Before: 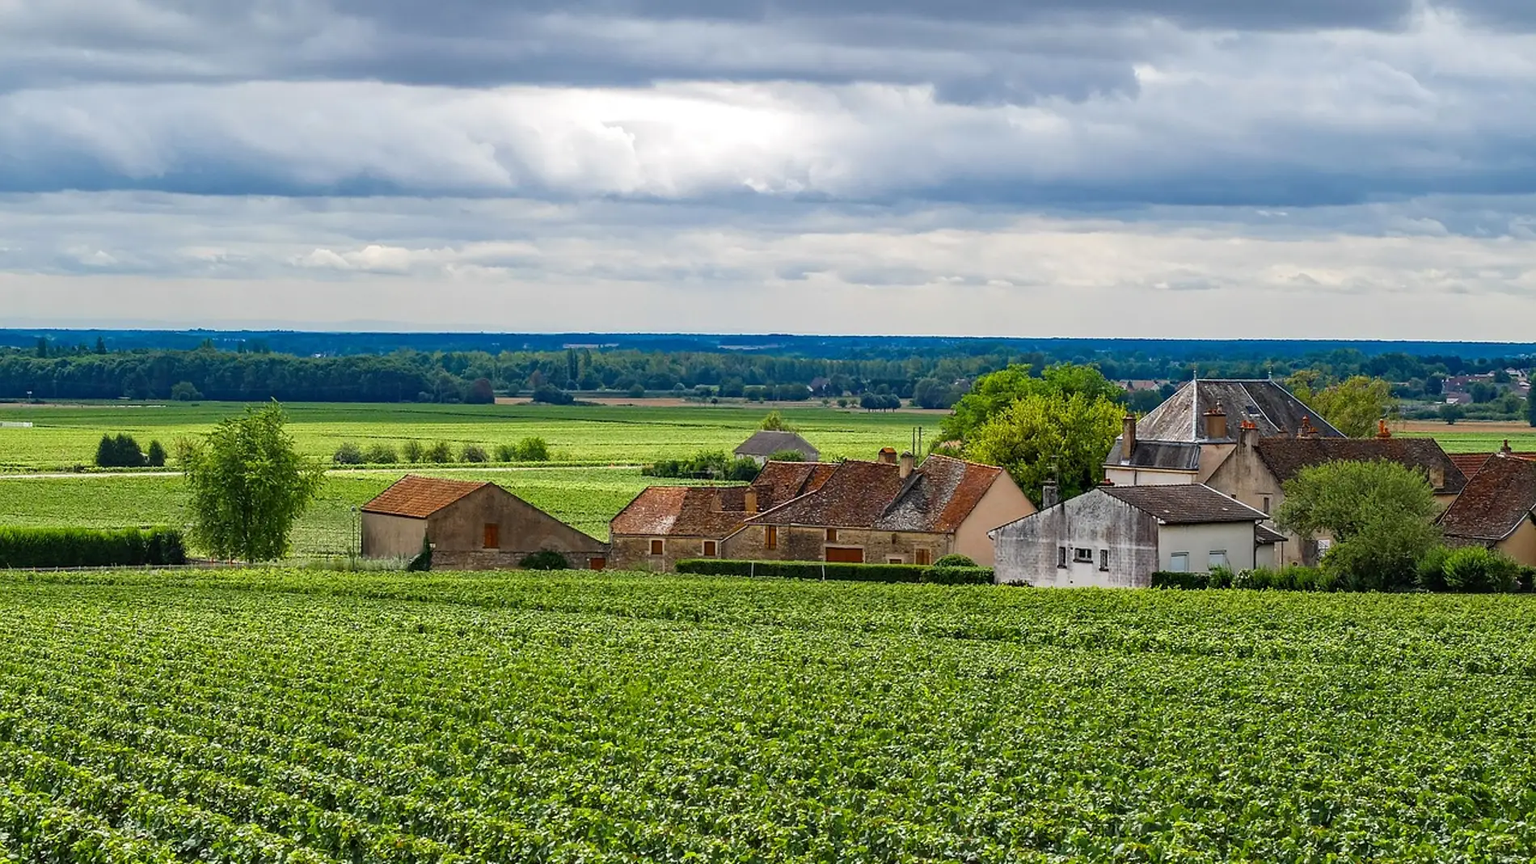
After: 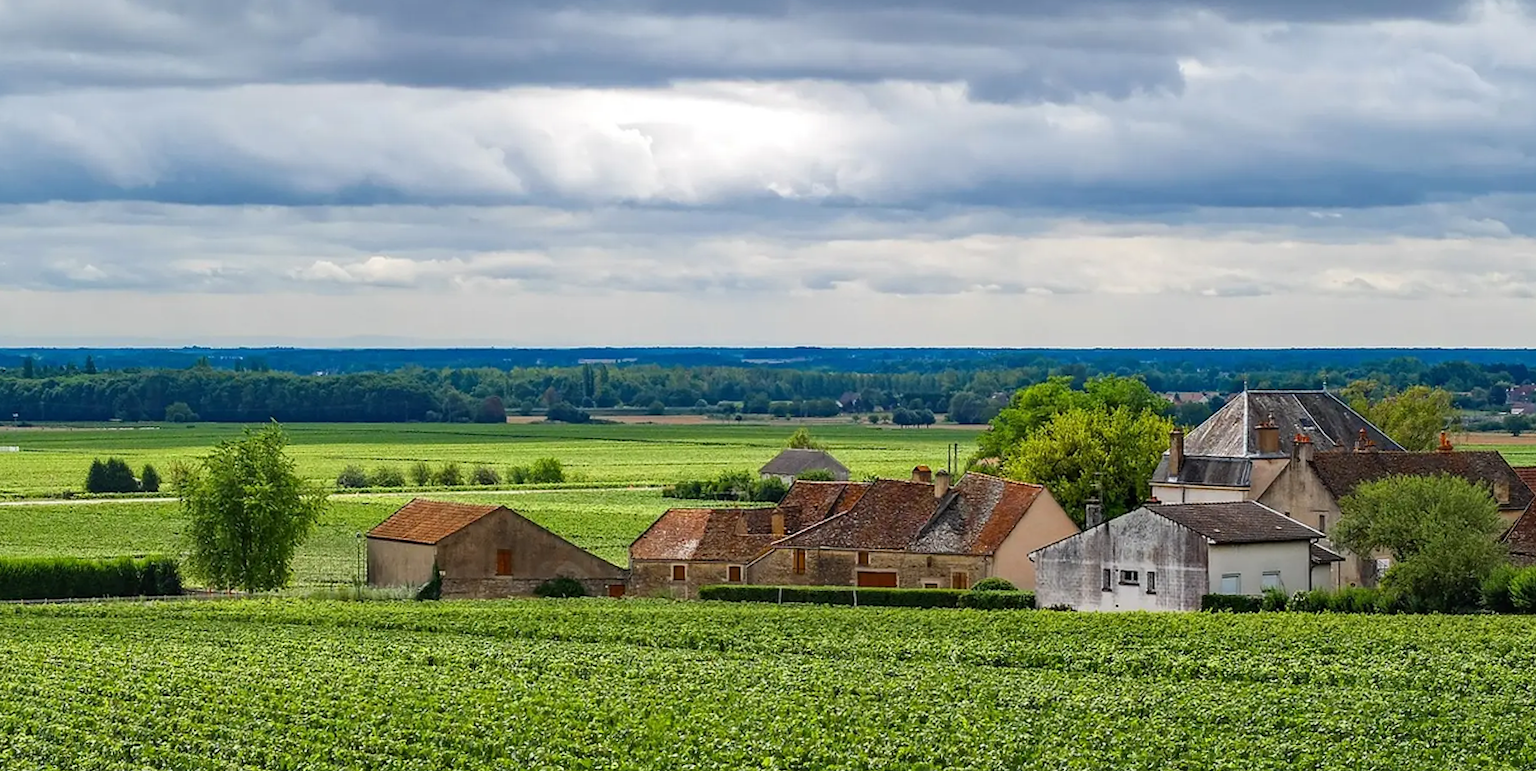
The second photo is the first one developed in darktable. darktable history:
crop and rotate: angle 0.479°, left 0.24%, right 3.584%, bottom 14.133%
